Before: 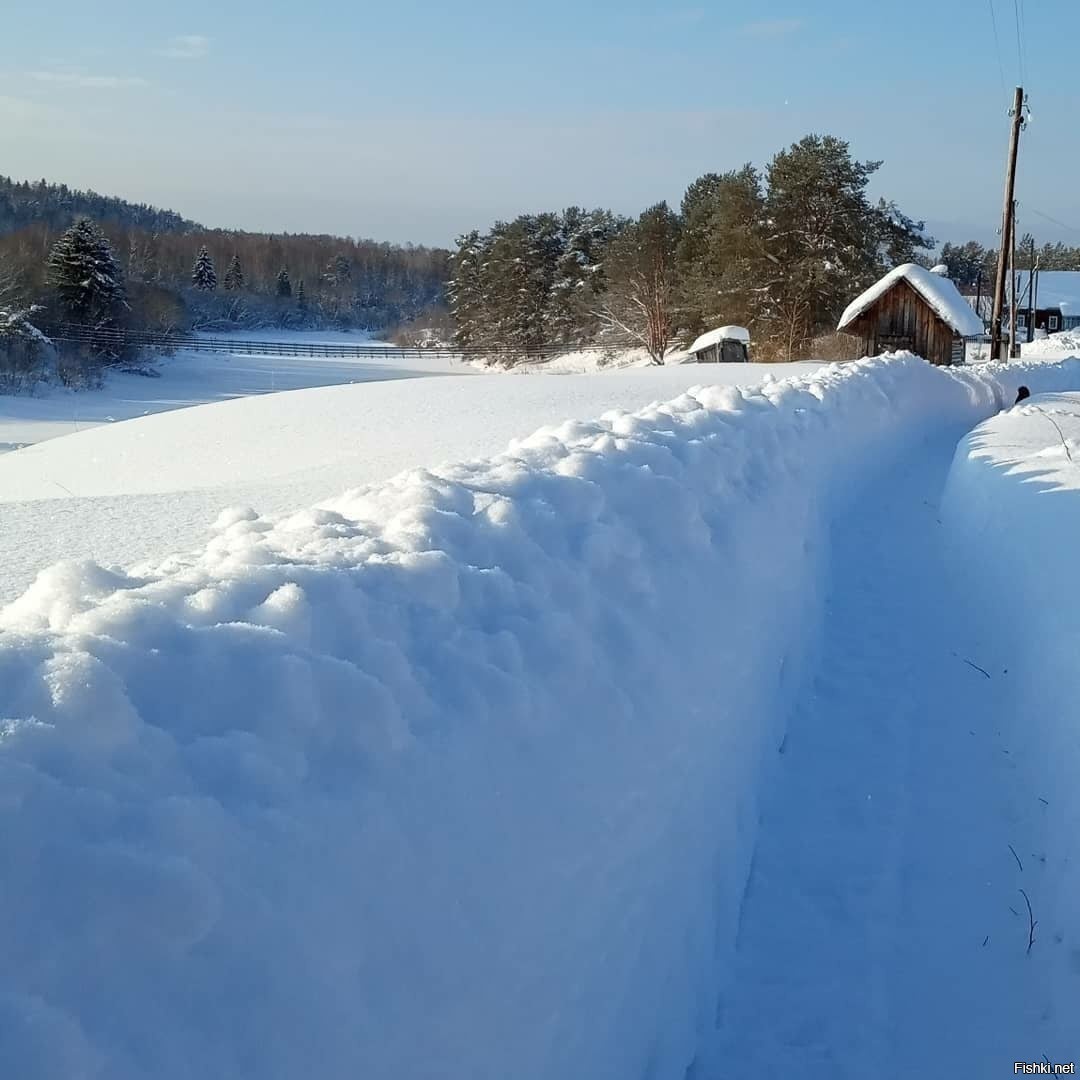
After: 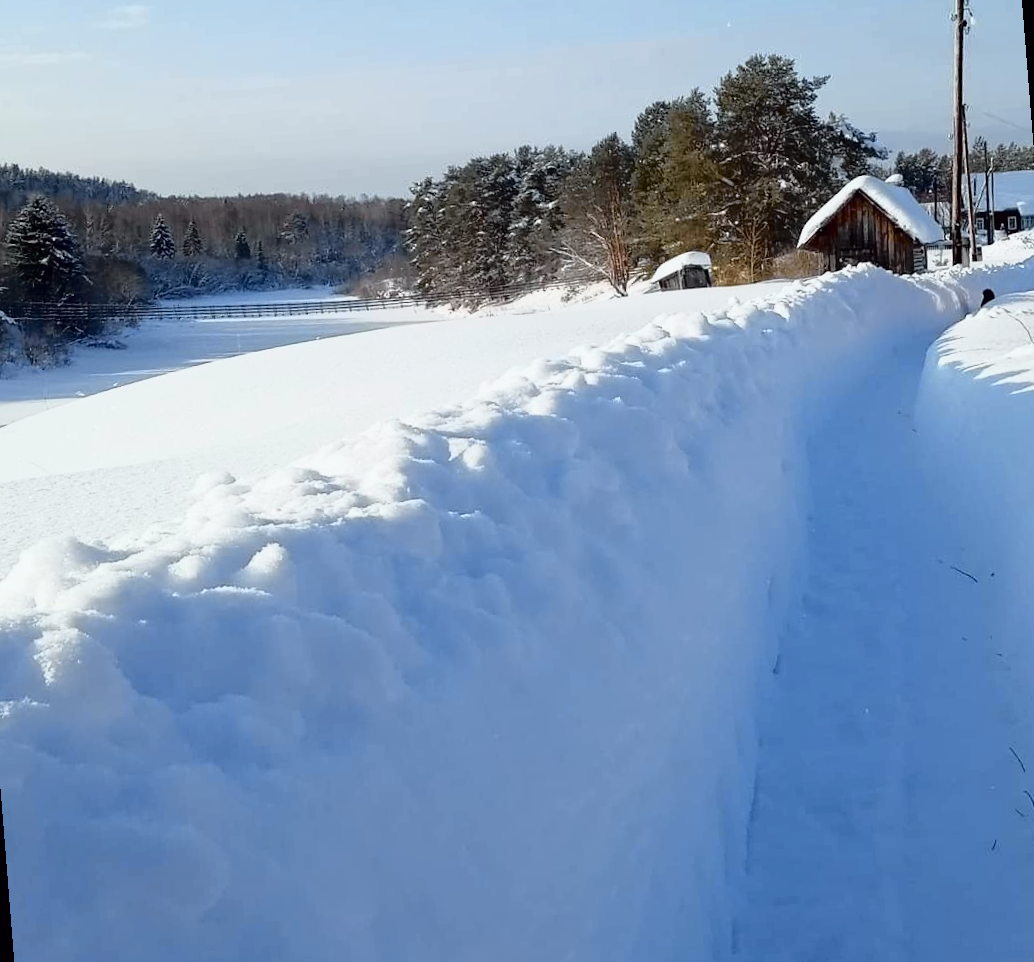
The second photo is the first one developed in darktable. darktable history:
white balance: red 0.978, blue 0.999
tone curve: curves: ch0 [(0, 0) (0.105, 0.044) (0.195, 0.128) (0.283, 0.283) (0.384, 0.404) (0.485, 0.531) (0.638, 0.681) (0.795, 0.879) (1, 0.977)]; ch1 [(0, 0) (0.161, 0.092) (0.35, 0.33) (0.379, 0.401) (0.456, 0.469) (0.498, 0.503) (0.531, 0.537) (0.596, 0.621) (0.635, 0.671) (1, 1)]; ch2 [(0, 0) (0.371, 0.362) (0.437, 0.437) (0.483, 0.484) (0.53, 0.515) (0.56, 0.58) (0.622, 0.606) (1, 1)], color space Lab, independent channels, preserve colors none
rotate and perspective: rotation -4.57°, crop left 0.054, crop right 0.944, crop top 0.087, crop bottom 0.914
